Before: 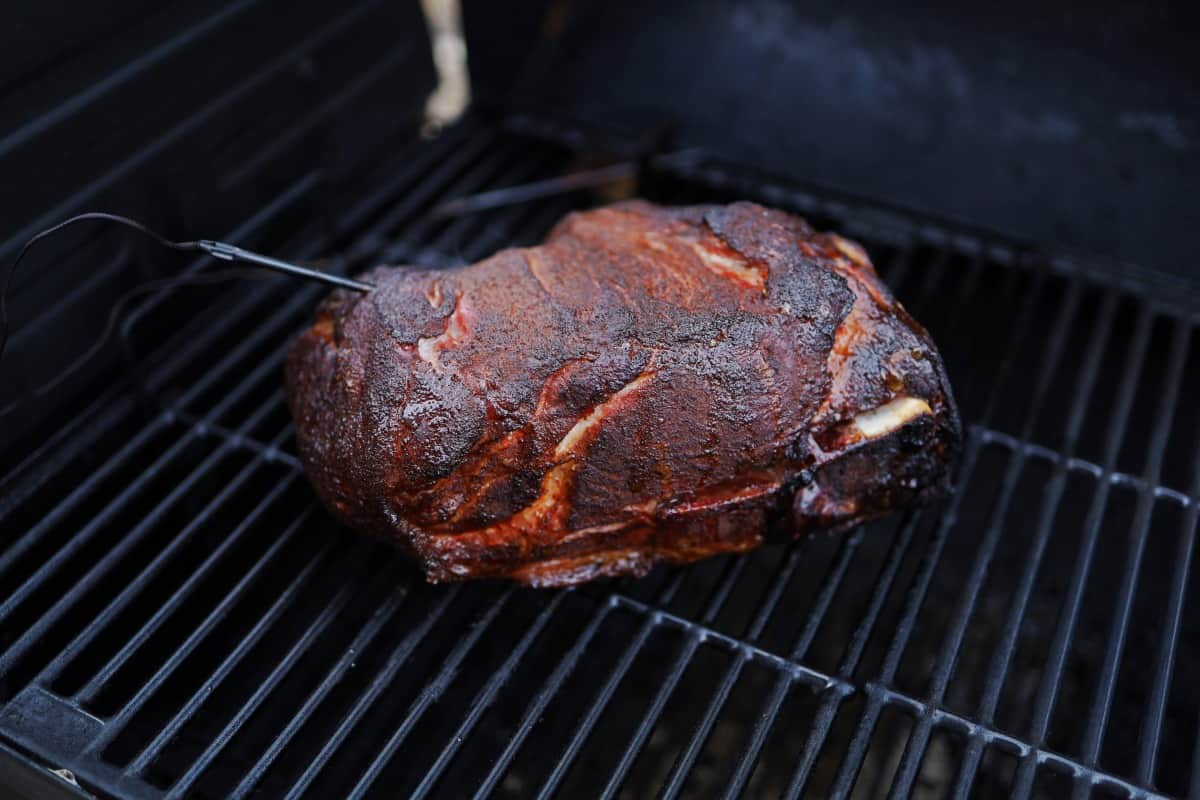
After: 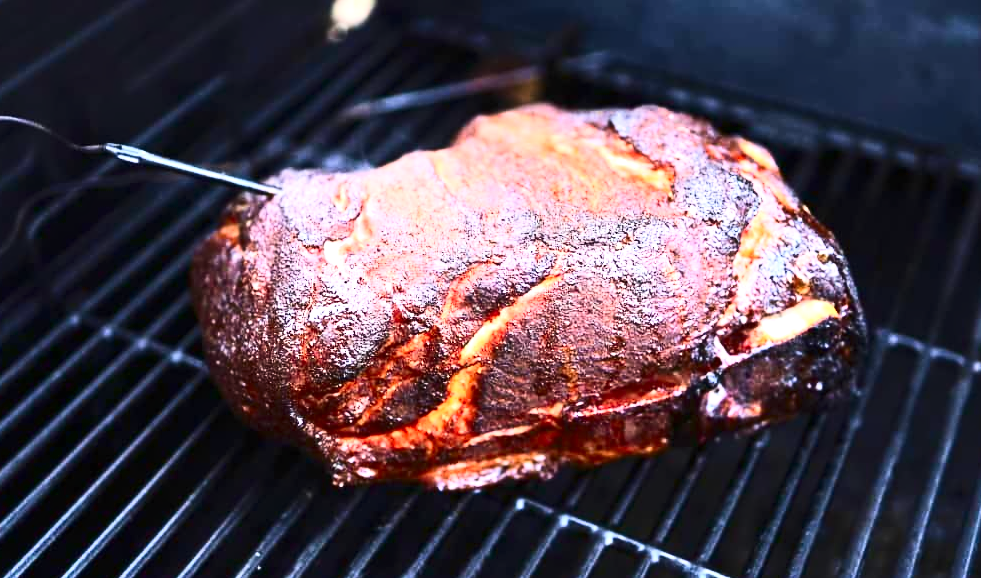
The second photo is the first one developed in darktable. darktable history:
velvia: strength 17.17%
exposure: black level correction 0, exposure 1.743 EV, compensate exposure bias true, compensate highlight preservation false
crop: left 7.87%, top 12.224%, right 10.348%, bottom 15.424%
contrast equalizer: octaves 7, y [[0.5 ×6], [0.5 ×6], [0.5 ×6], [0, 0.033, 0.067, 0.1, 0.133, 0.167], [0, 0.05, 0.1, 0.15, 0.2, 0.25]], mix 0.143
tone equalizer: on, module defaults
contrast brightness saturation: contrast 0.402, brightness 0.104, saturation 0.208
